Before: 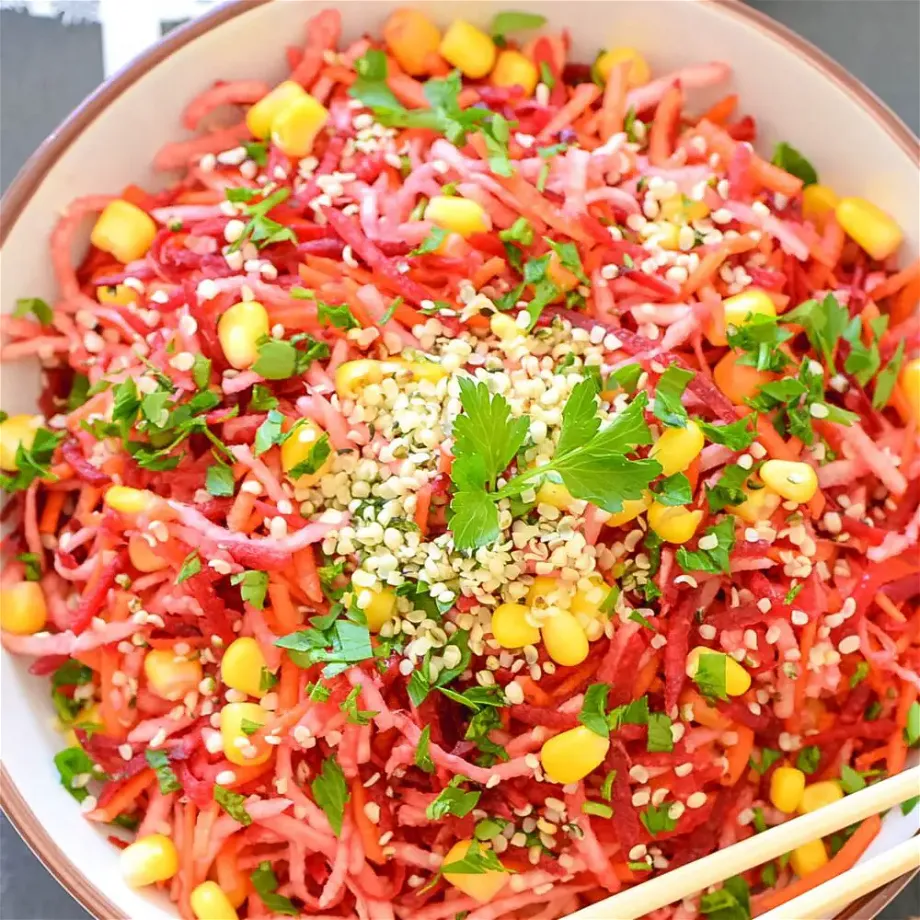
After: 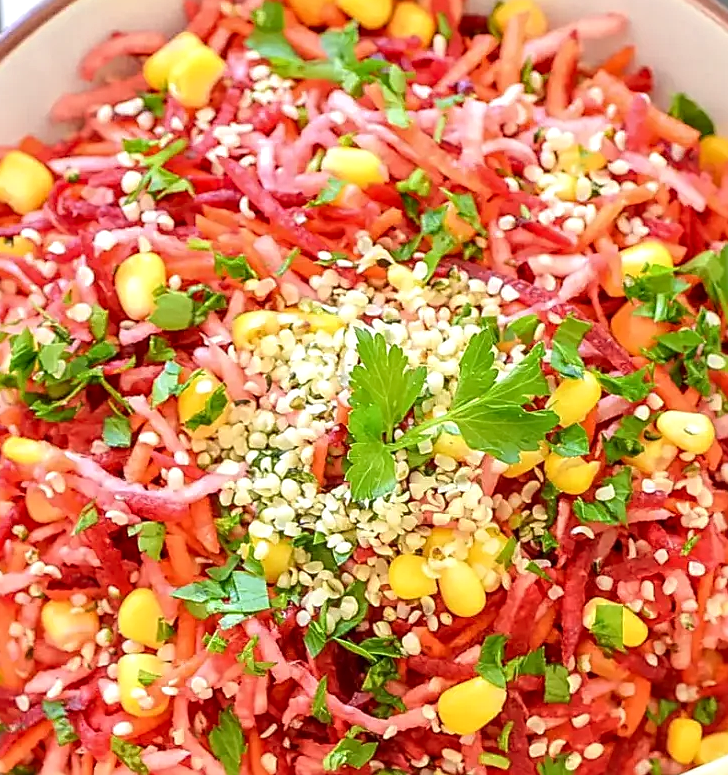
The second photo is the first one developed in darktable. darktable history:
crop: left 11.225%, top 5.381%, right 9.565%, bottom 10.314%
local contrast: detail 130%
sharpen: on, module defaults
